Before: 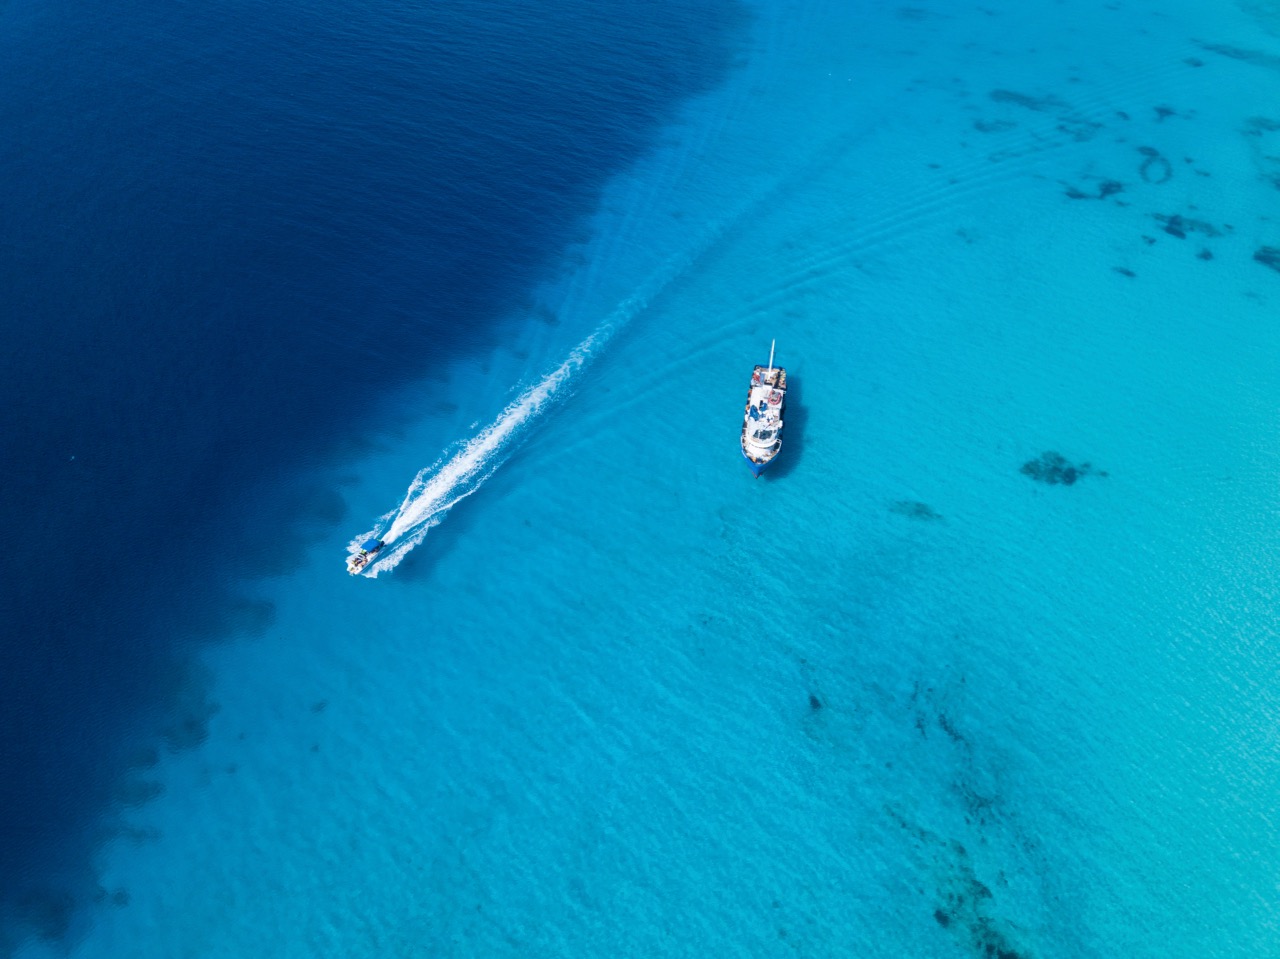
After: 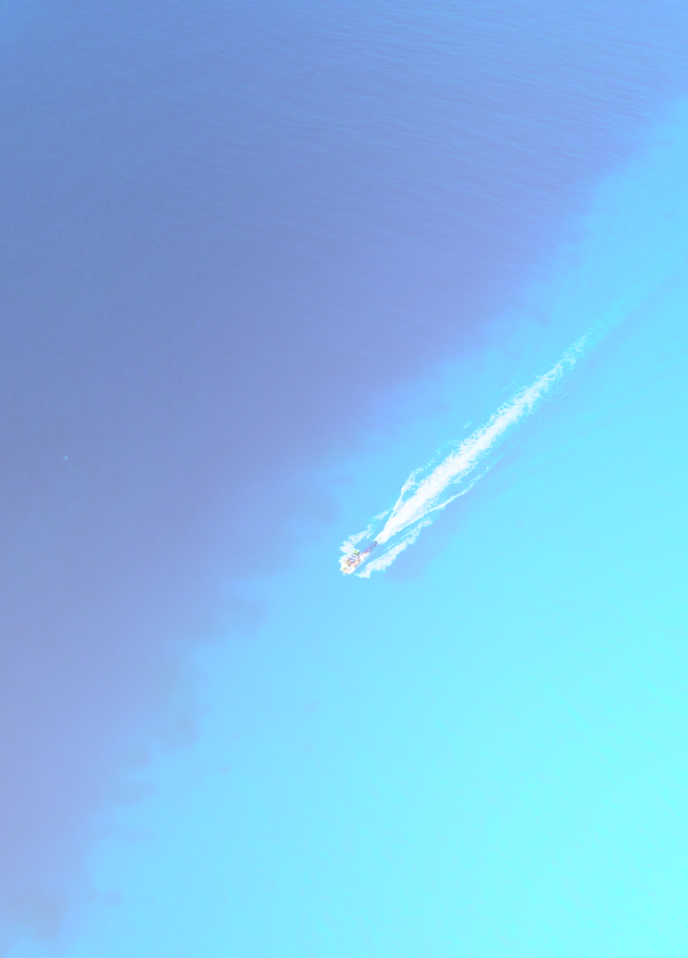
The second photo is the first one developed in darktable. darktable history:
crop: left 0.587%, right 45.588%, bottom 0.086%
color calibration: x 0.342, y 0.356, temperature 5122 K
bloom: size 70%, threshold 25%, strength 70%
